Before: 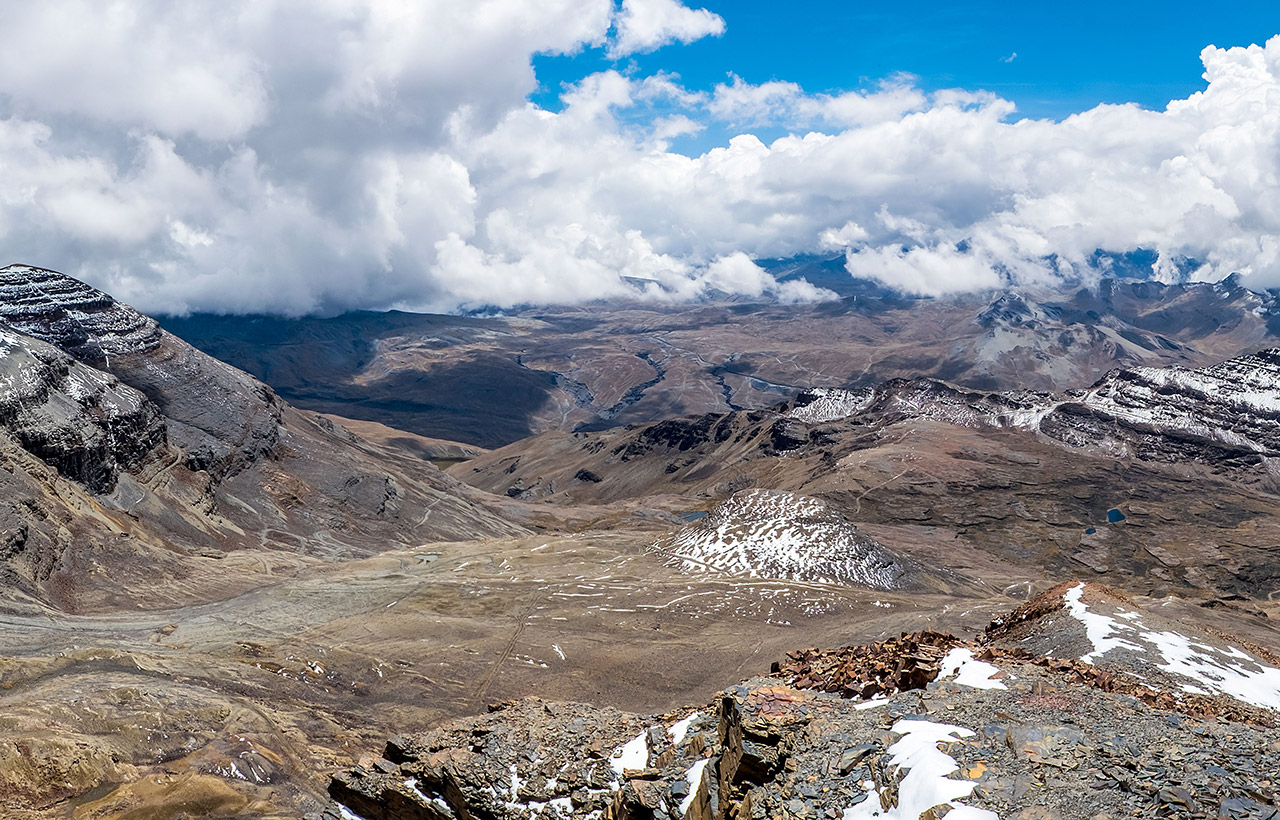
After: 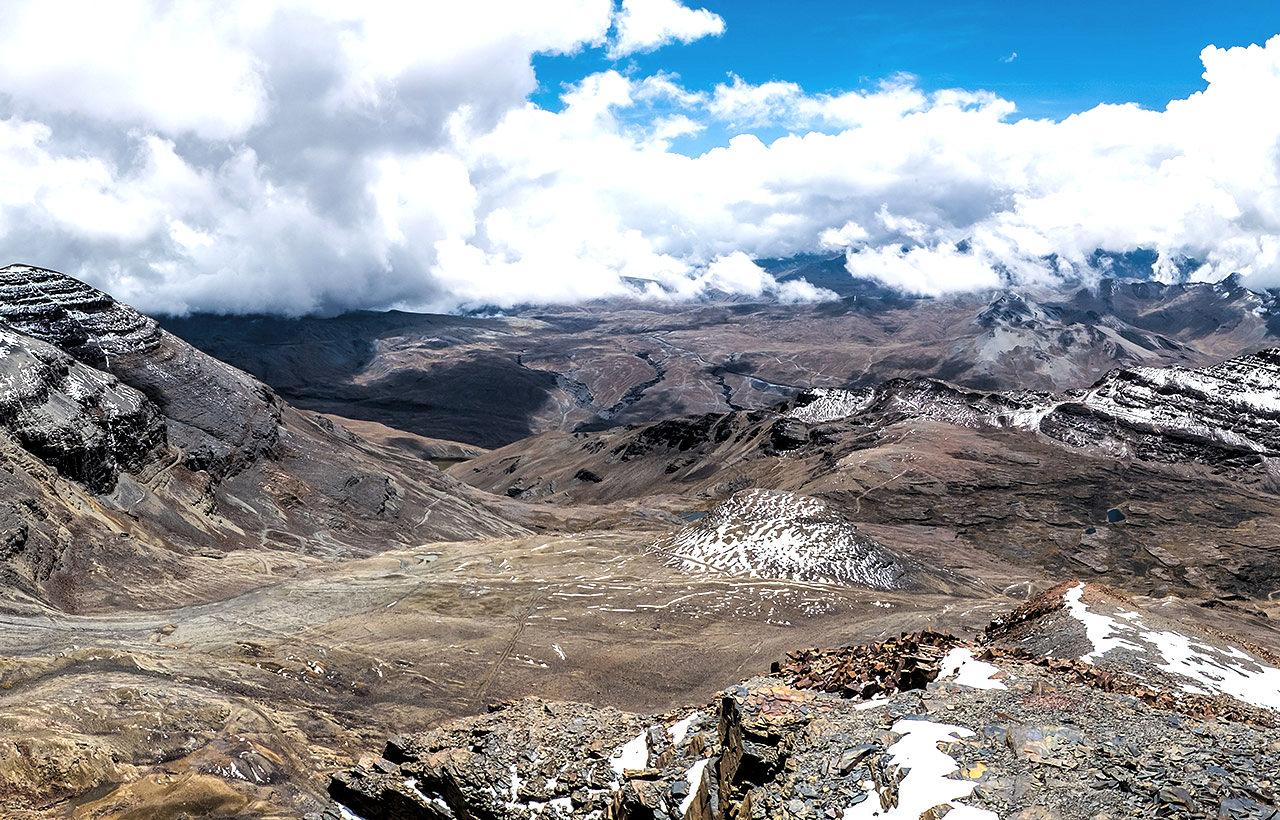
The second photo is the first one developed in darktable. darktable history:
levels: levels [0.116, 0.574, 1]
exposure: black level correction -0.002, exposure 0.54 EV, compensate highlight preservation false
